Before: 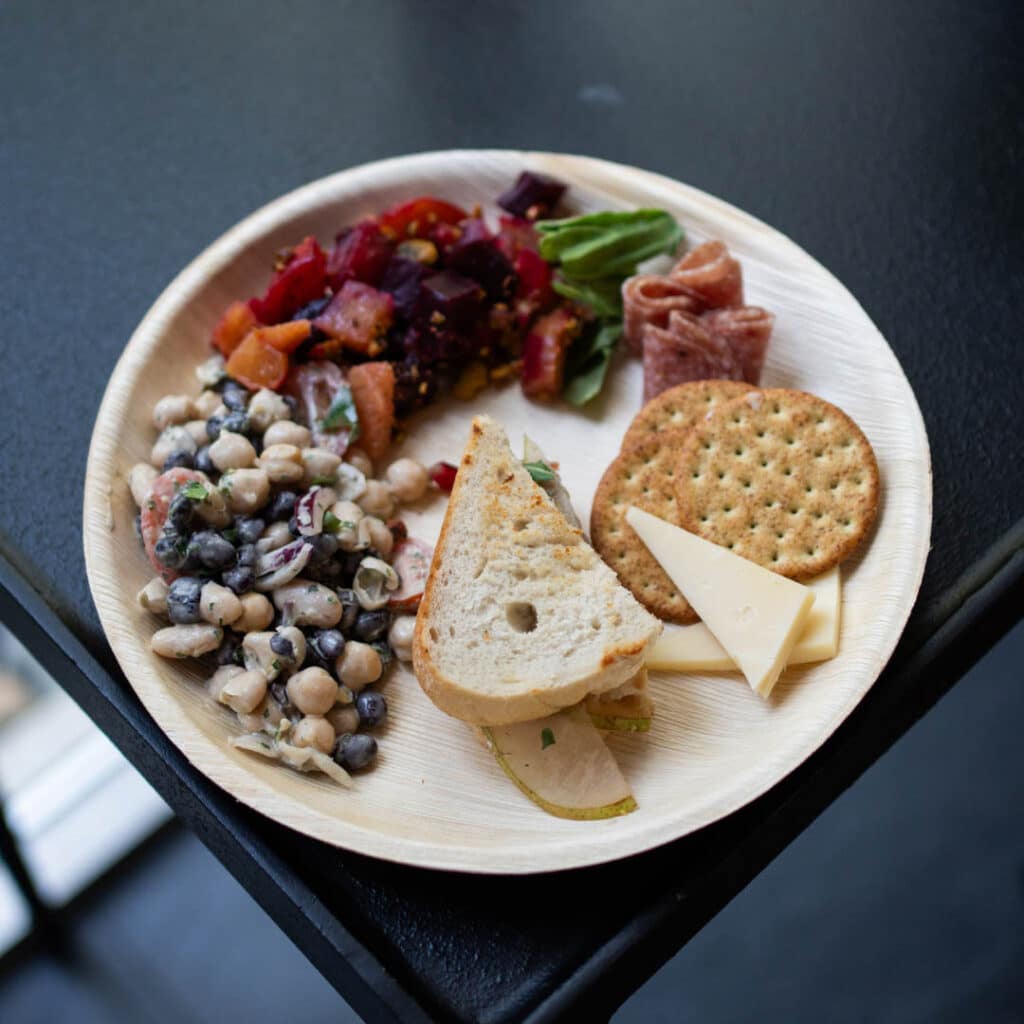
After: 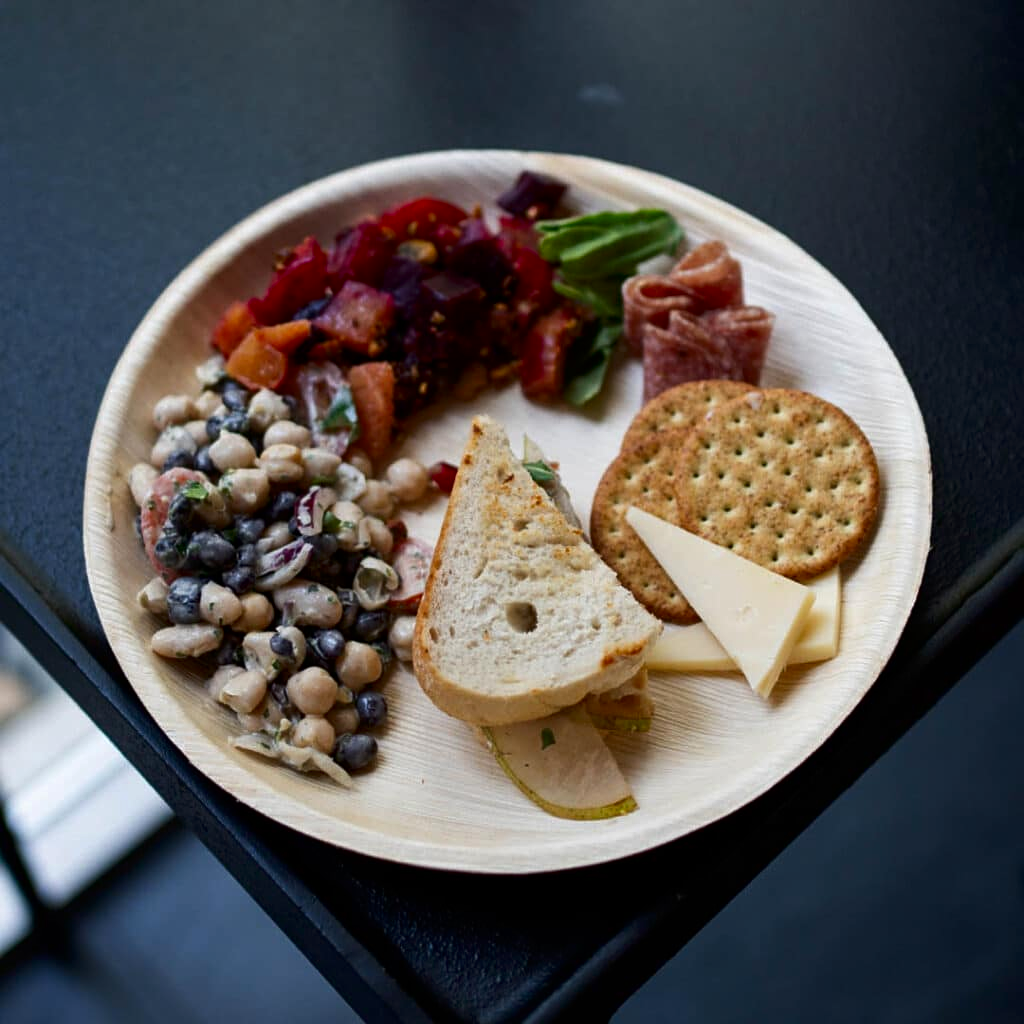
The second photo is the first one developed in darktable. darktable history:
sharpen: amount 0.2
contrast brightness saturation: contrast 0.07, brightness -0.13, saturation 0.06
